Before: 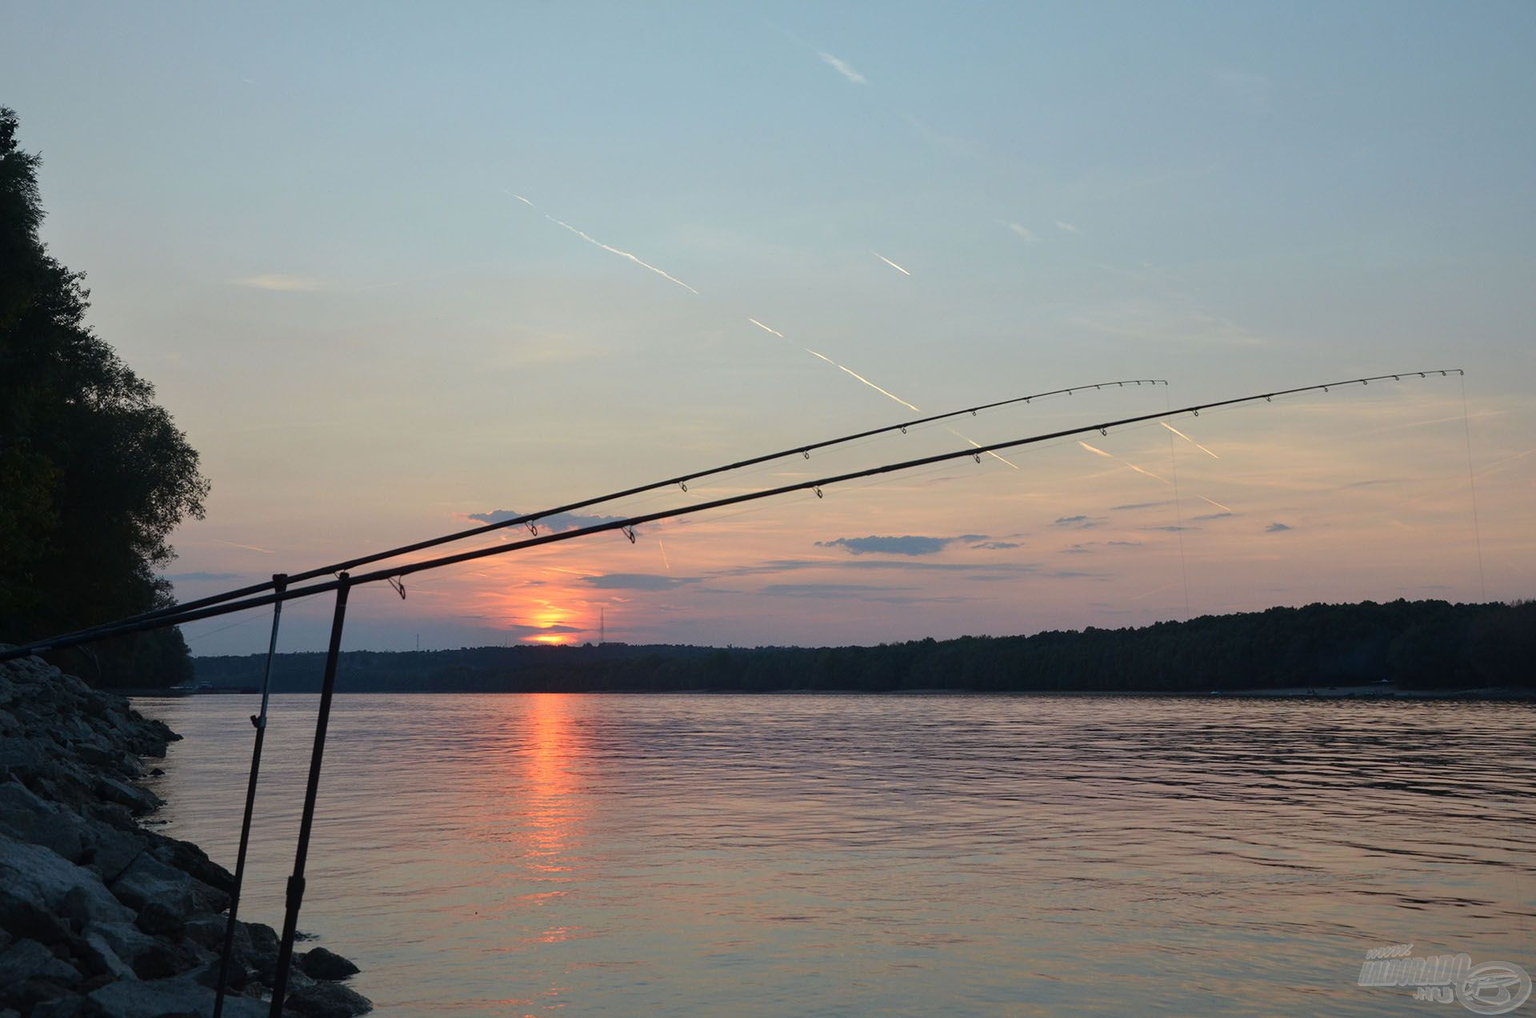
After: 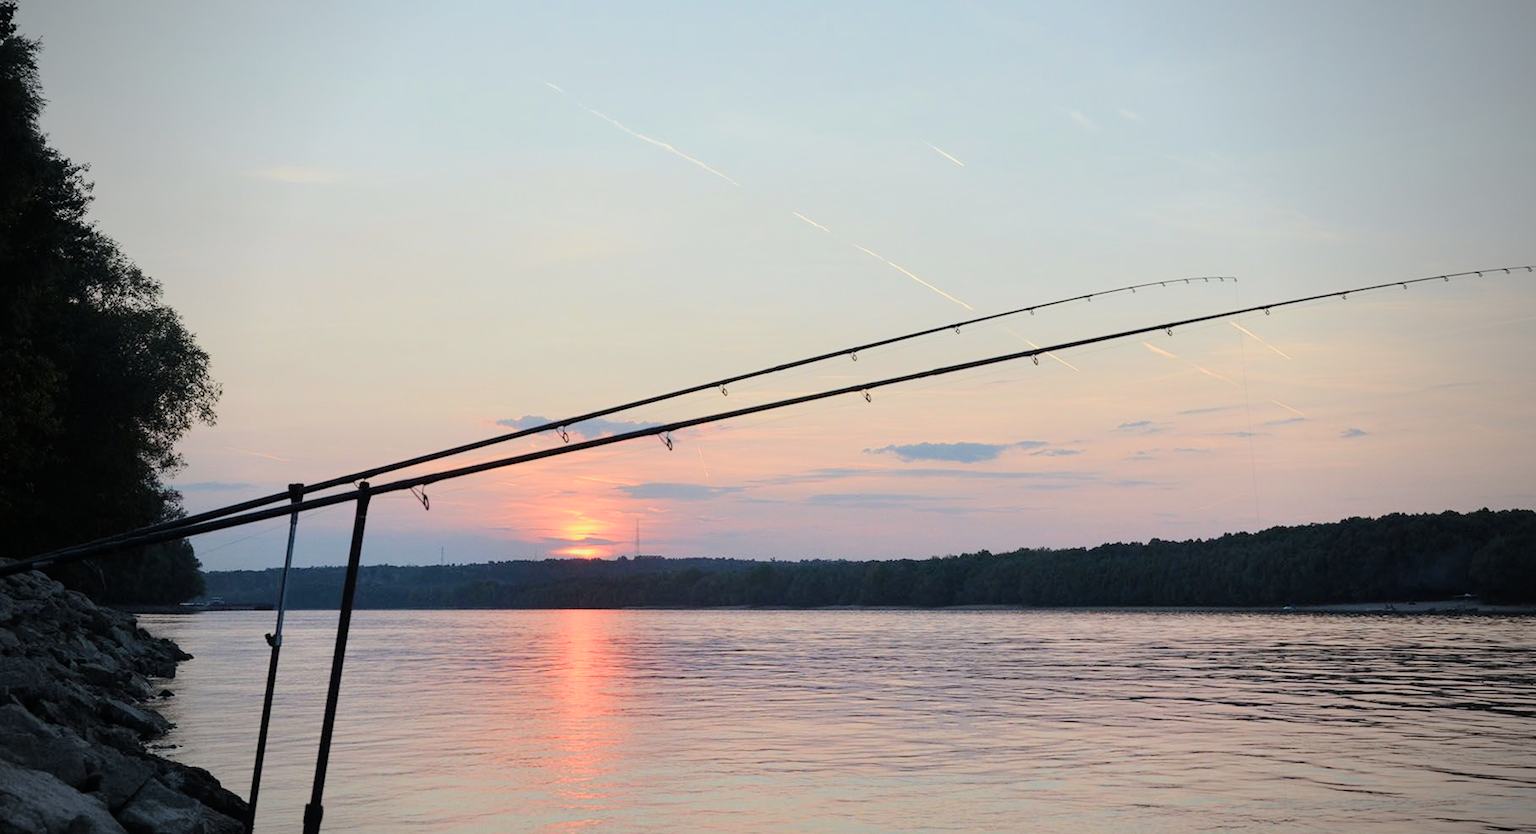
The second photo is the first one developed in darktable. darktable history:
vignetting: fall-off start 67.02%, width/height ratio 1.012
exposure: exposure 1.218 EV, compensate highlight preservation false
crop and rotate: angle 0.071°, top 11.577%, right 5.49%, bottom 10.918%
filmic rgb: black relative exposure -7.34 EV, white relative exposure 5.09 EV, threshold 2.99 EV, hardness 3.2, enable highlight reconstruction true
